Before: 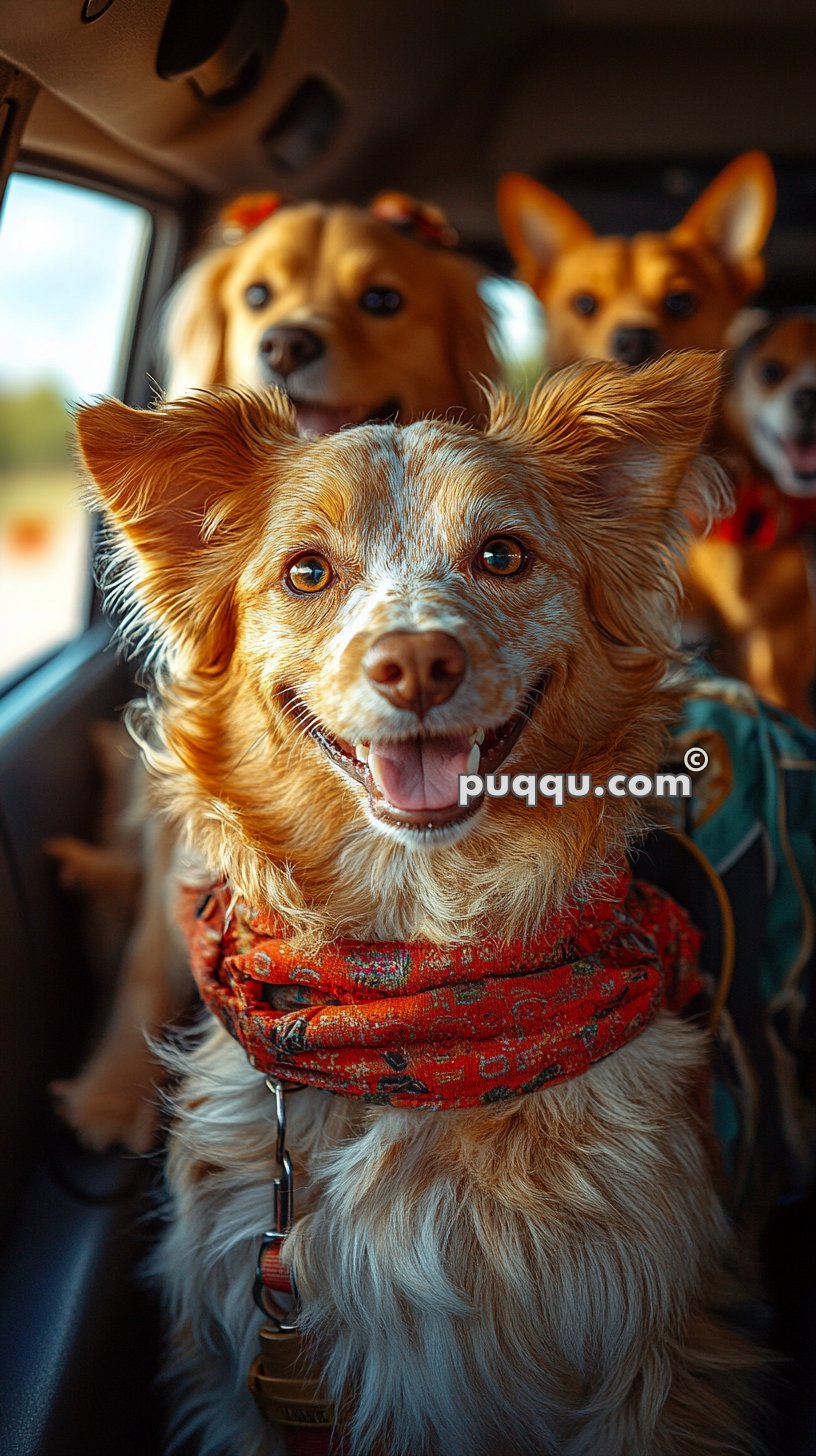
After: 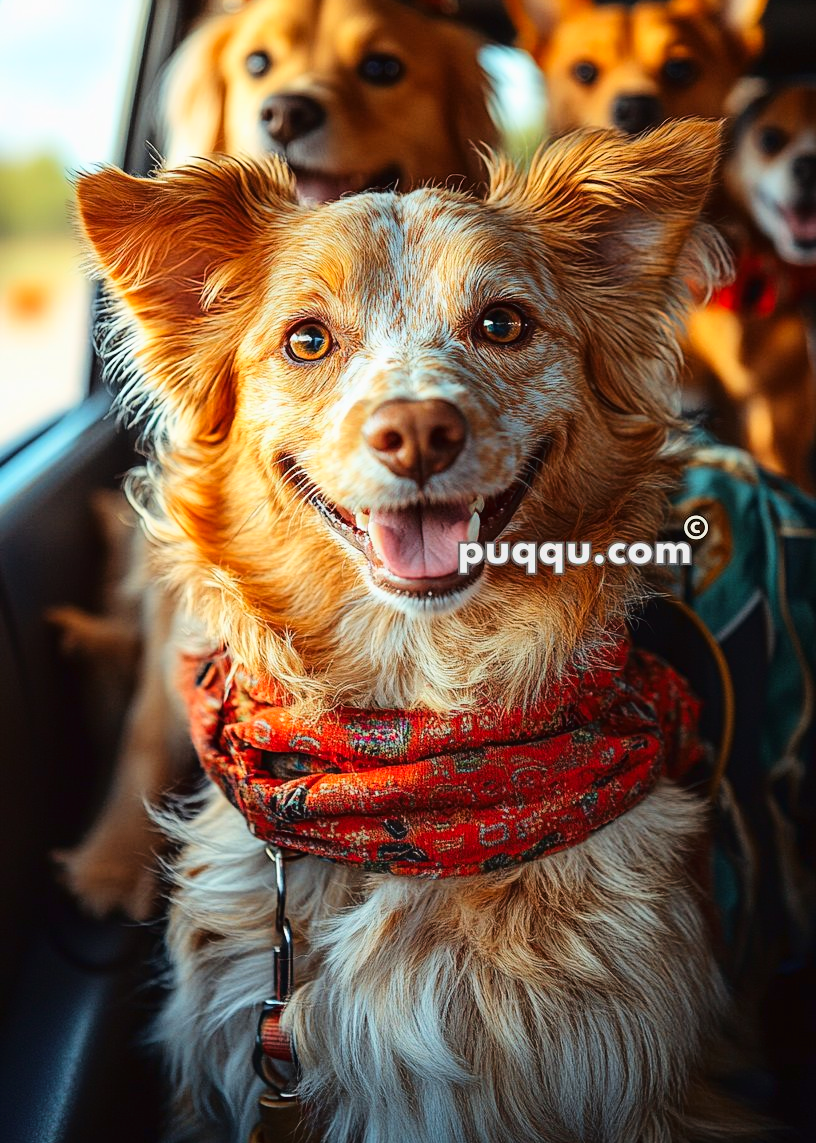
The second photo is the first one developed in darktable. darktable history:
crop and rotate: top 15.957%, bottom 5.51%
tone curve: curves: ch0 [(0, 0.014) (0.12, 0.096) (0.386, 0.49) (0.54, 0.684) (0.751, 0.855) (0.89, 0.943) (0.998, 0.989)]; ch1 [(0, 0) (0.133, 0.099) (0.437, 0.41) (0.5, 0.5) (0.517, 0.536) (0.548, 0.575) (0.582, 0.639) (0.627, 0.692) (0.836, 0.868) (1, 1)]; ch2 [(0, 0) (0.374, 0.341) (0.456, 0.443) (0.478, 0.49) (0.501, 0.5) (0.528, 0.538) (0.55, 0.6) (0.572, 0.633) (0.702, 0.775) (1, 1)], color space Lab, linked channels, preserve colors none
